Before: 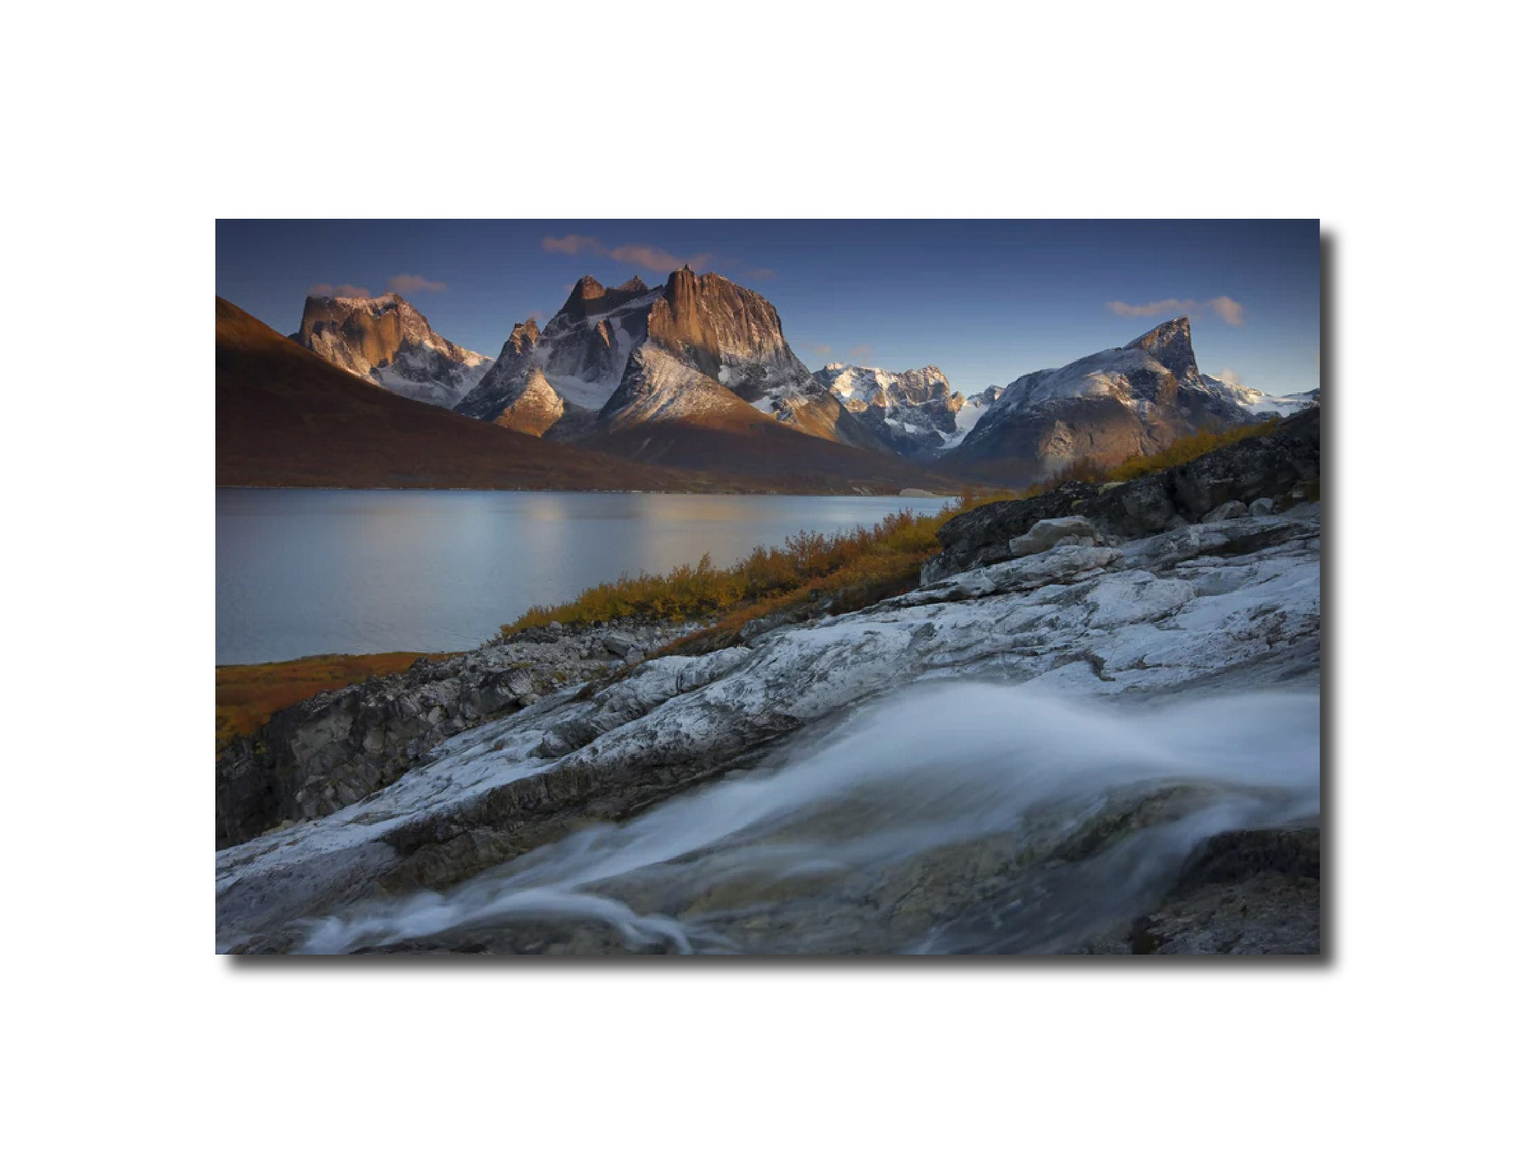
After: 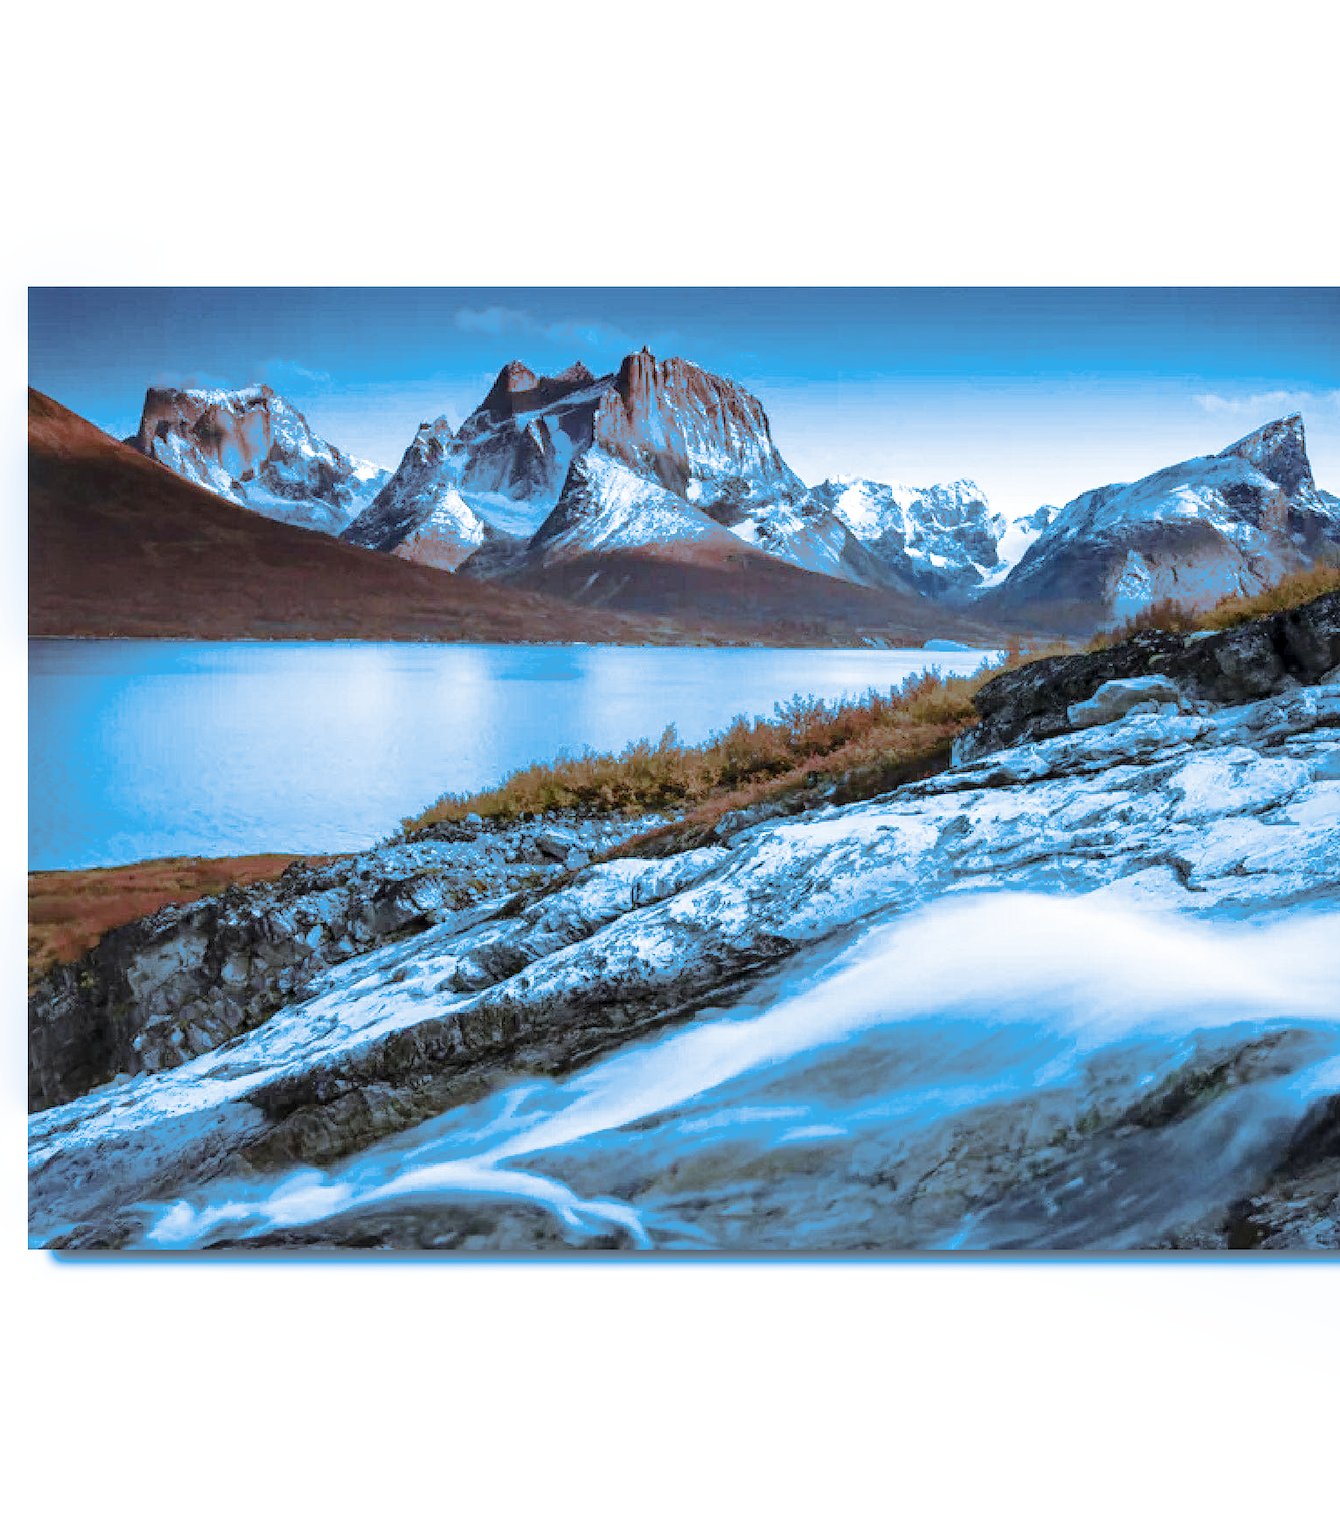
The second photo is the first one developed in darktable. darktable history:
color correction: saturation 0.8
base curve: curves: ch0 [(0, 0.003) (0.001, 0.002) (0.006, 0.004) (0.02, 0.022) (0.048, 0.086) (0.094, 0.234) (0.162, 0.431) (0.258, 0.629) (0.385, 0.8) (0.548, 0.918) (0.751, 0.988) (1, 1)], preserve colors none
exposure: exposure 0.376 EV, compensate highlight preservation false
crop and rotate: left 12.648%, right 20.685%
split-toning: shadows › hue 220°, shadows › saturation 0.64, highlights › hue 220°, highlights › saturation 0.64, balance 0, compress 5.22%
local contrast: on, module defaults
